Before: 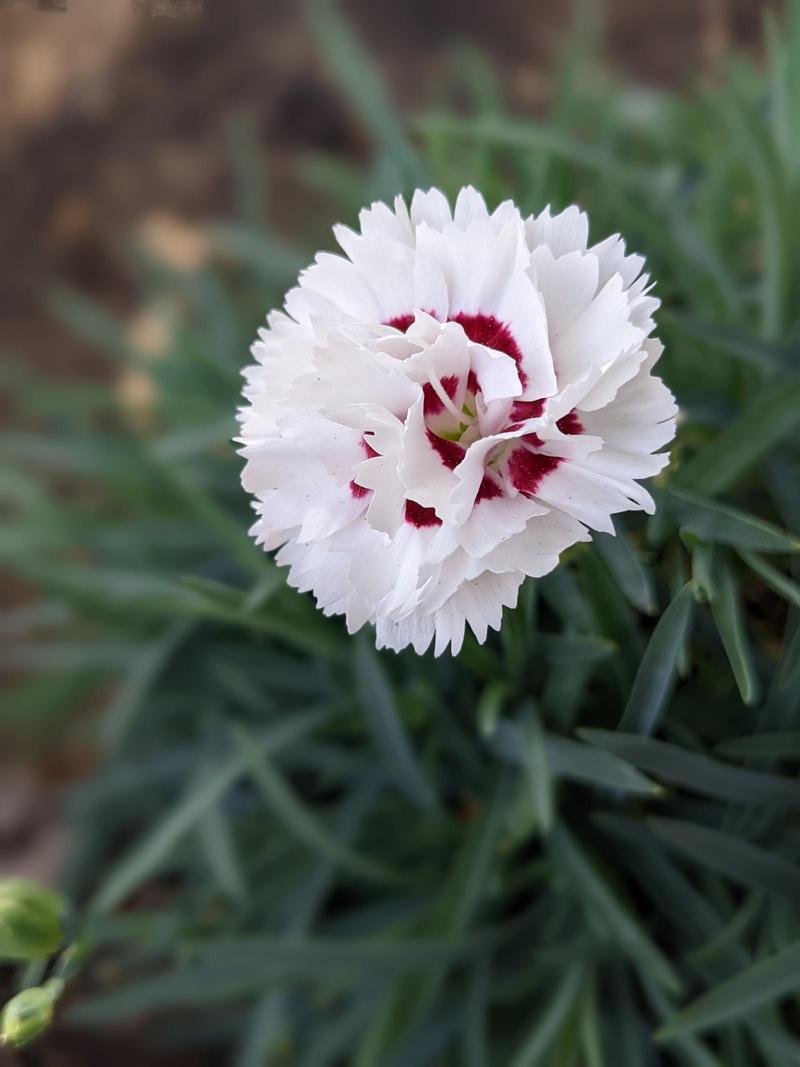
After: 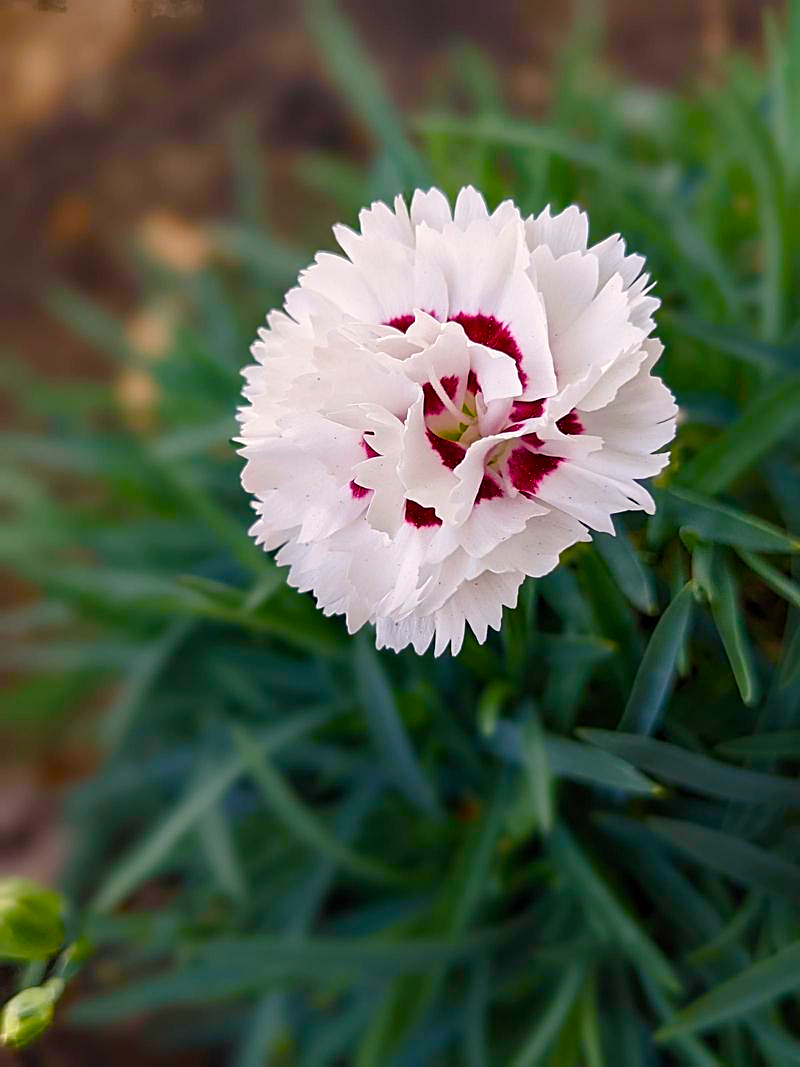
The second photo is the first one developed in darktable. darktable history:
color balance rgb: highlights gain › chroma 3.071%, highlights gain › hue 60.05°, linear chroma grading › shadows 9.798%, linear chroma grading › highlights 9.956%, linear chroma grading › global chroma 15.376%, linear chroma grading › mid-tones 14.805%, perceptual saturation grading › global saturation 20%, perceptual saturation grading › highlights -50.458%, perceptual saturation grading › shadows 31.114%, global vibrance 34.761%
sharpen: on, module defaults
